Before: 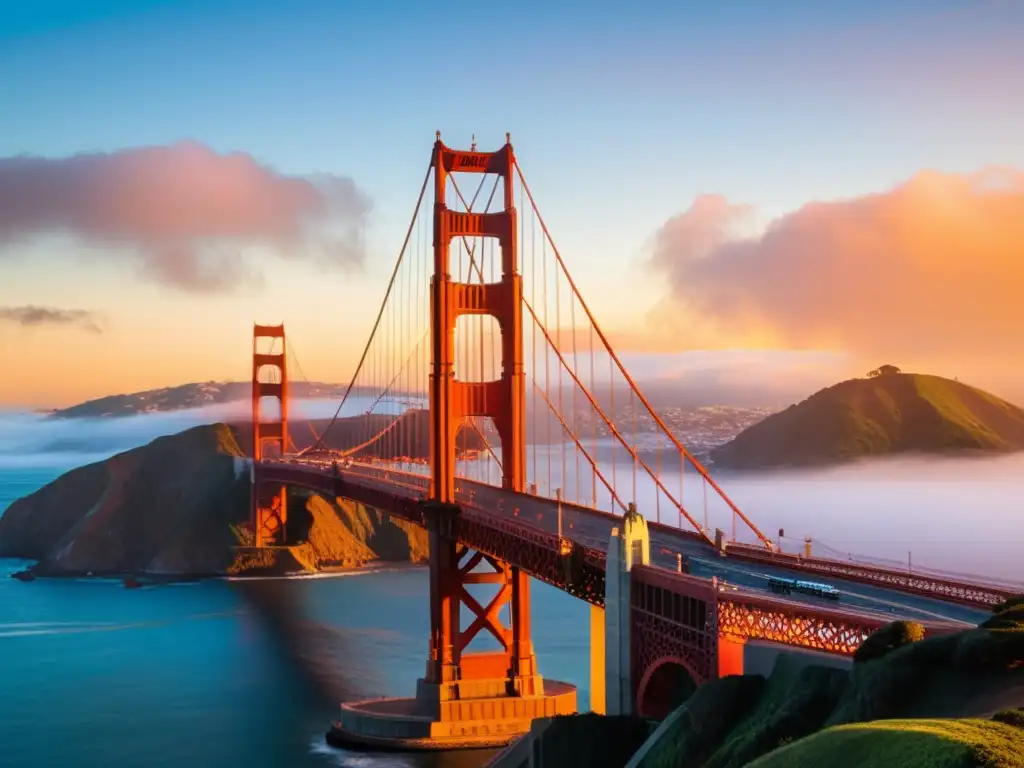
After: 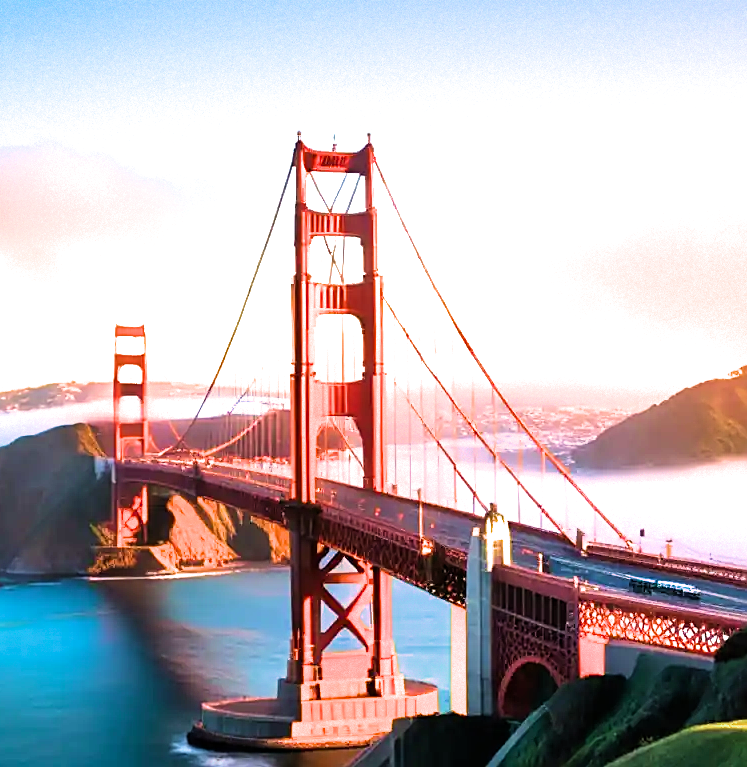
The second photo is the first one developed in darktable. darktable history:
sharpen: on, module defaults
crop: left 13.67%, right 13.36%
filmic rgb: black relative exposure -12.1 EV, white relative exposure 2.82 EV, target black luminance 0%, hardness 8.09, latitude 70.88%, contrast 1.136, highlights saturation mix 11.44%, shadows ↔ highlights balance -0.384%, enable highlight reconstruction true
exposure: black level correction 0, exposure 1.439 EV, compensate exposure bias true, compensate highlight preservation false
velvia: on, module defaults
